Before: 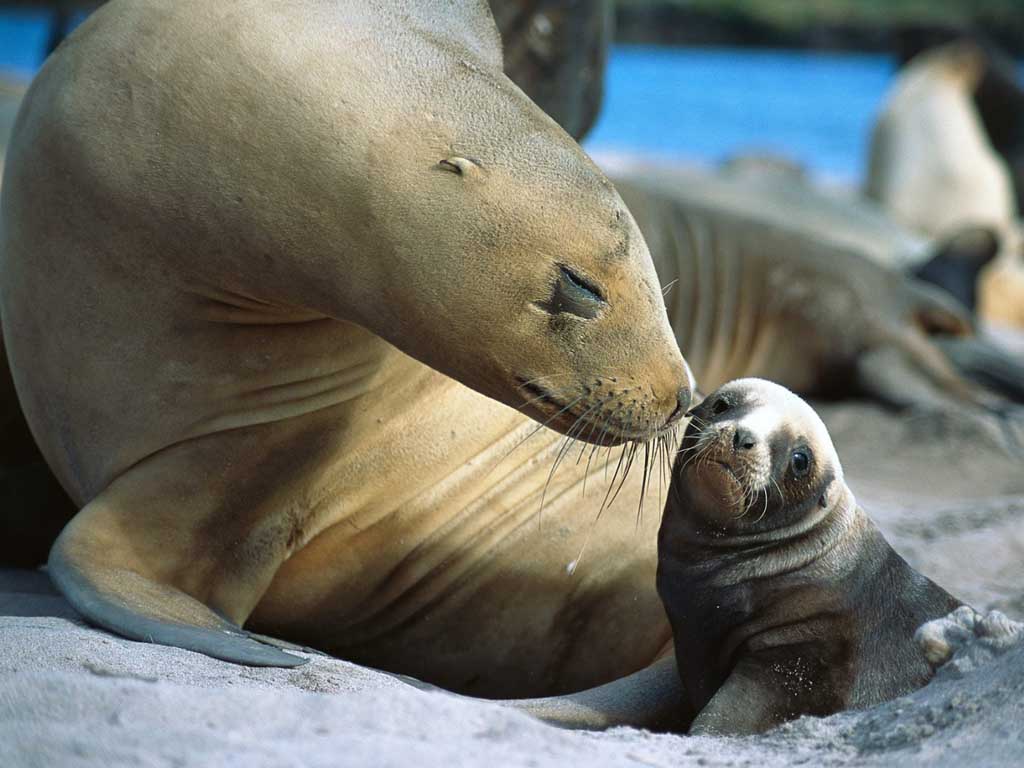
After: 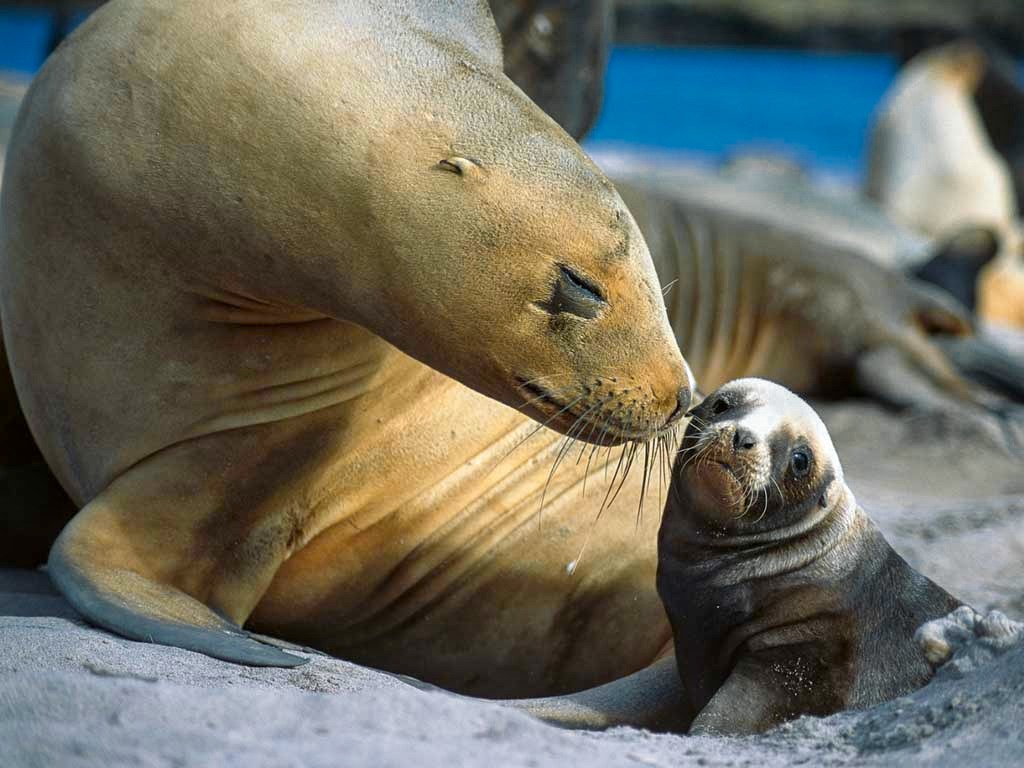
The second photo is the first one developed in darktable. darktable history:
color zones: curves: ch0 [(0, 0.499) (0.143, 0.5) (0.286, 0.5) (0.429, 0.476) (0.571, 0.284) (0.714, 0.243) (0.857, 0.449) (1, 0.499)]; ch1 [(0, 0.532) (0.143, 0.645) (0.286, 0.696) (0.429, 0.211) (0.571, 0.504) (0.714, 0.493) (0.857, 0.495) (1, 0.532)]; ch2 [(0, 0.5) (0.143, 0.5) (0.286, 0.427) (0.429, 0.324) (0.571, 0.5) (0.714, 0.5) (0.857, 0.5) (1, 0.5)]
local contrast: on, module defaults
